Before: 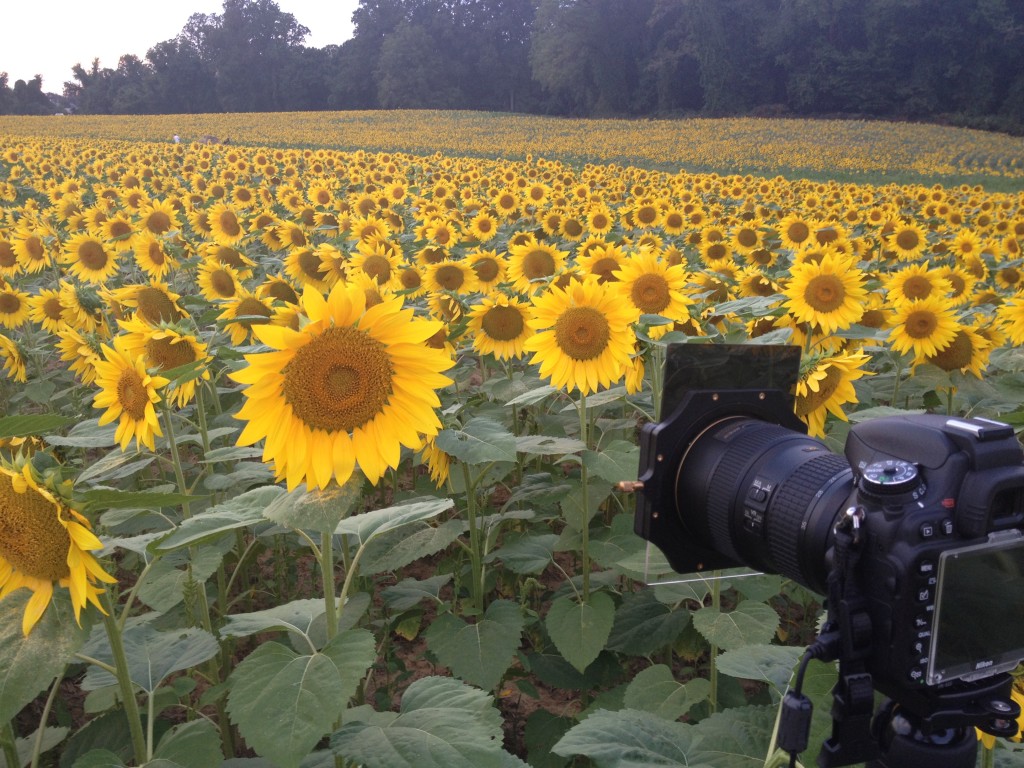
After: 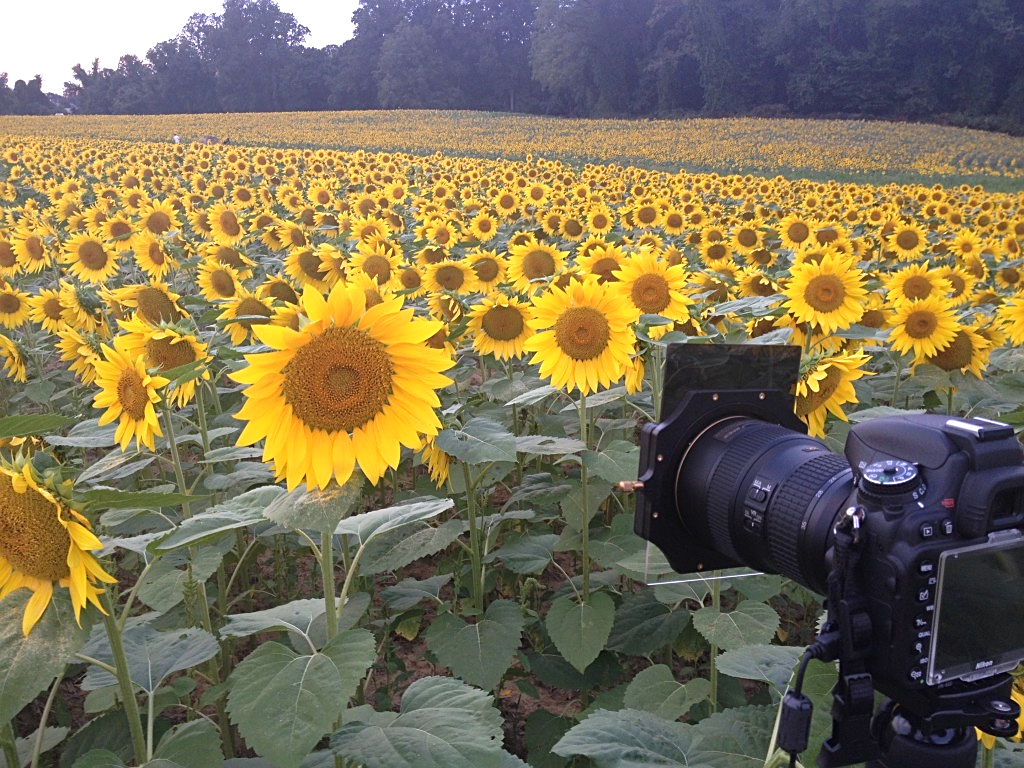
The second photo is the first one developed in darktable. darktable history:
exposure: exposure 0.2 EV, compensate highlight preservation false
white balance: red 1.004, blue 1.096
sharpen: on, module defaults
